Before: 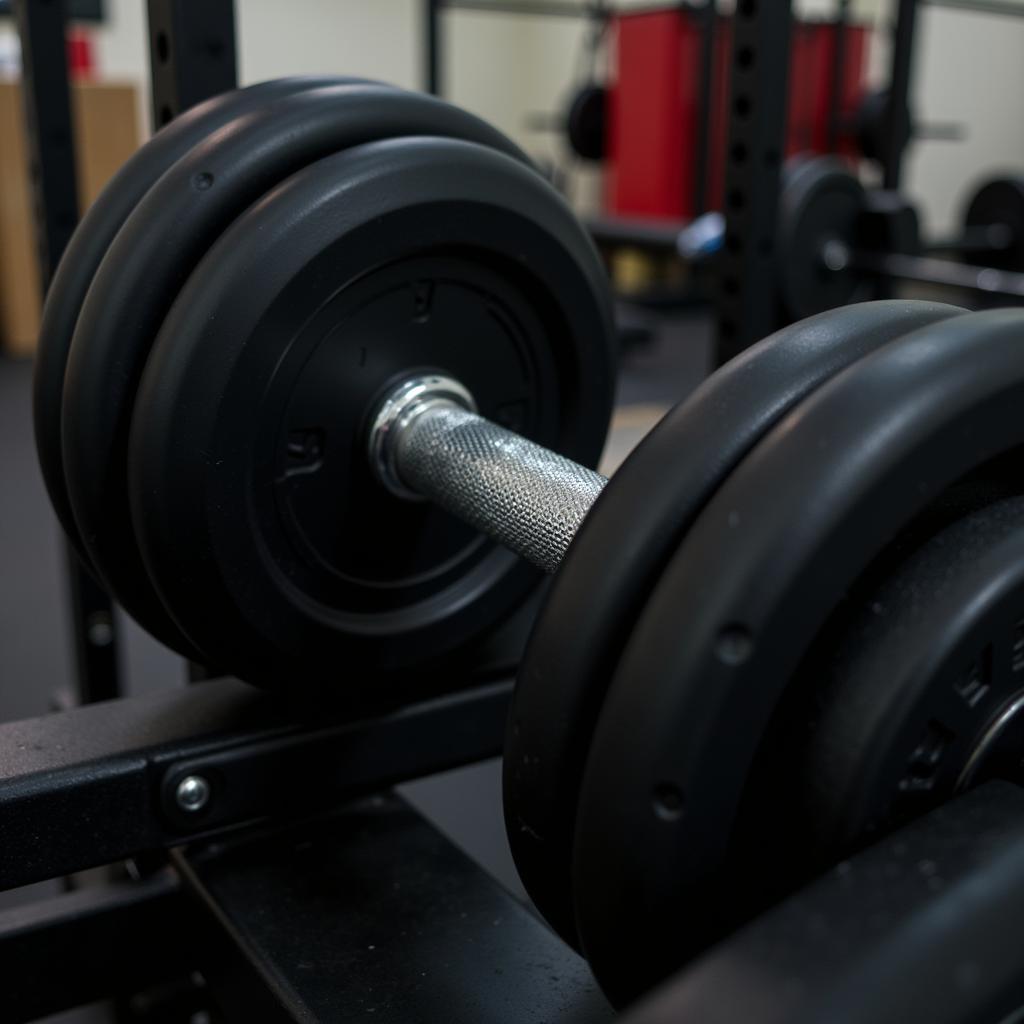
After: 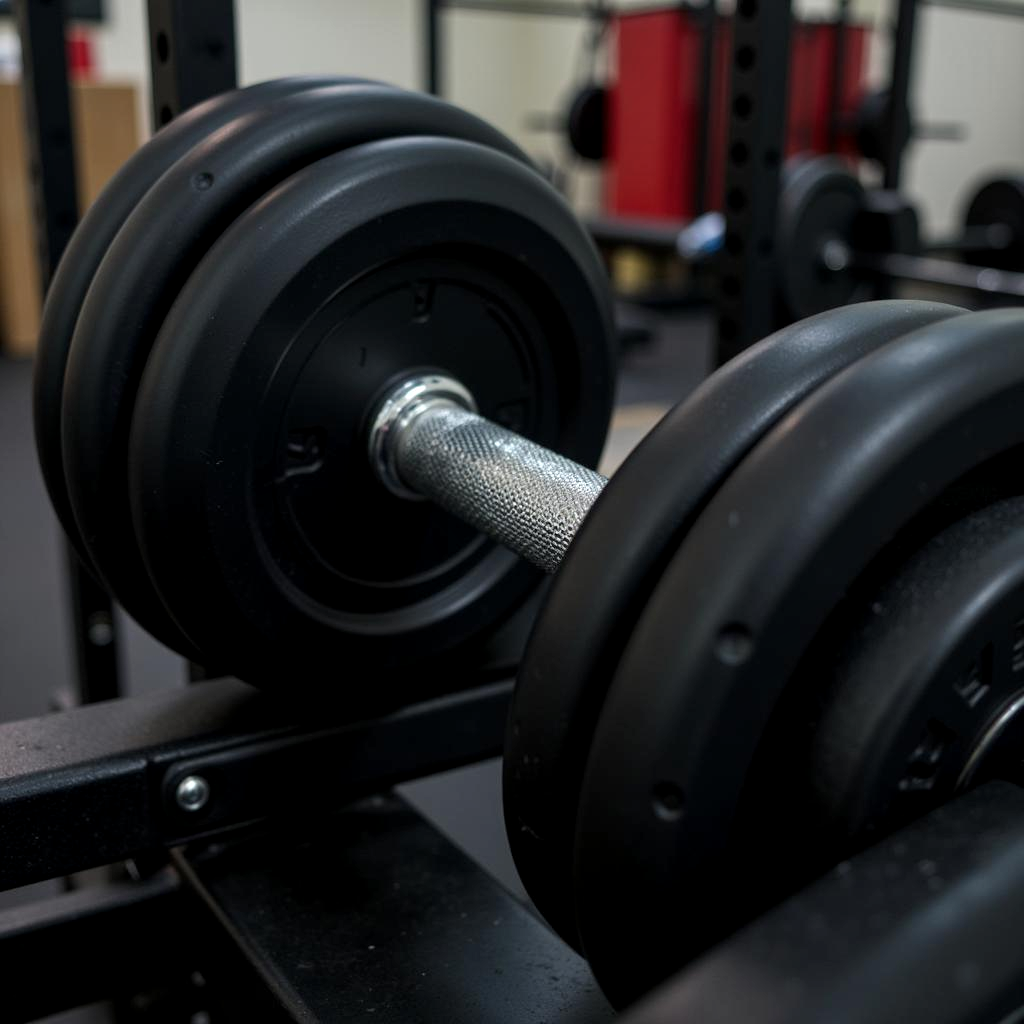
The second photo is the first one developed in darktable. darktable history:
shadows and highlights: shadows 20.93, highlights -82.65, soften with gaussian
local contrast: highlights 101%, shadows 102%, detail 120%, midtone range 0.2
